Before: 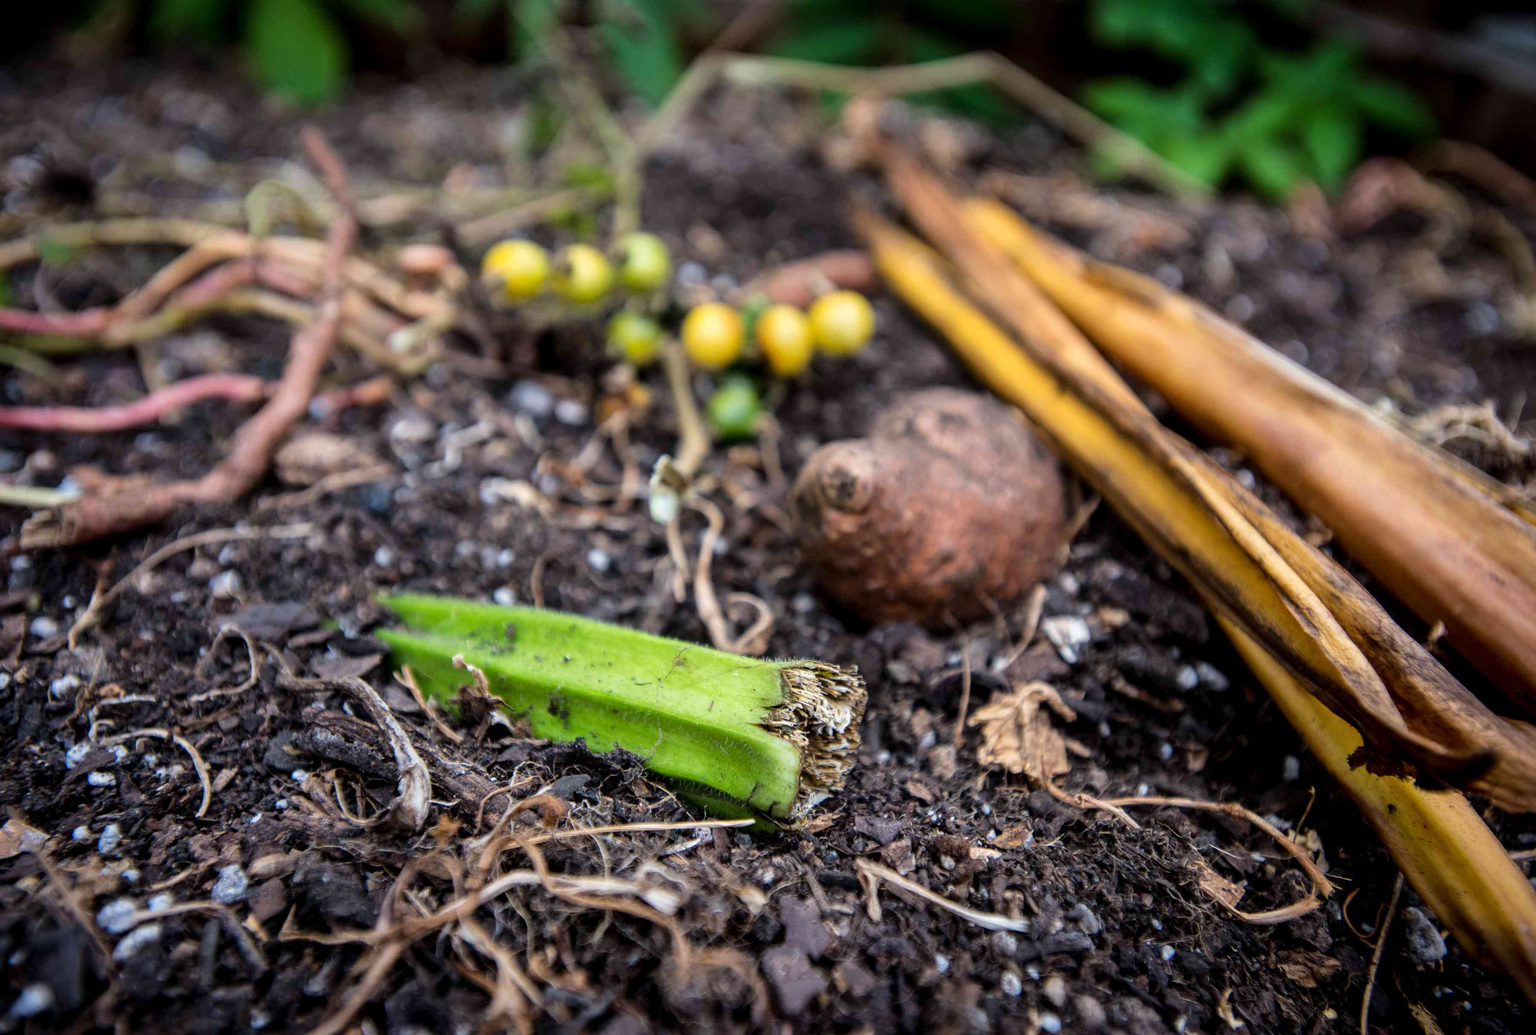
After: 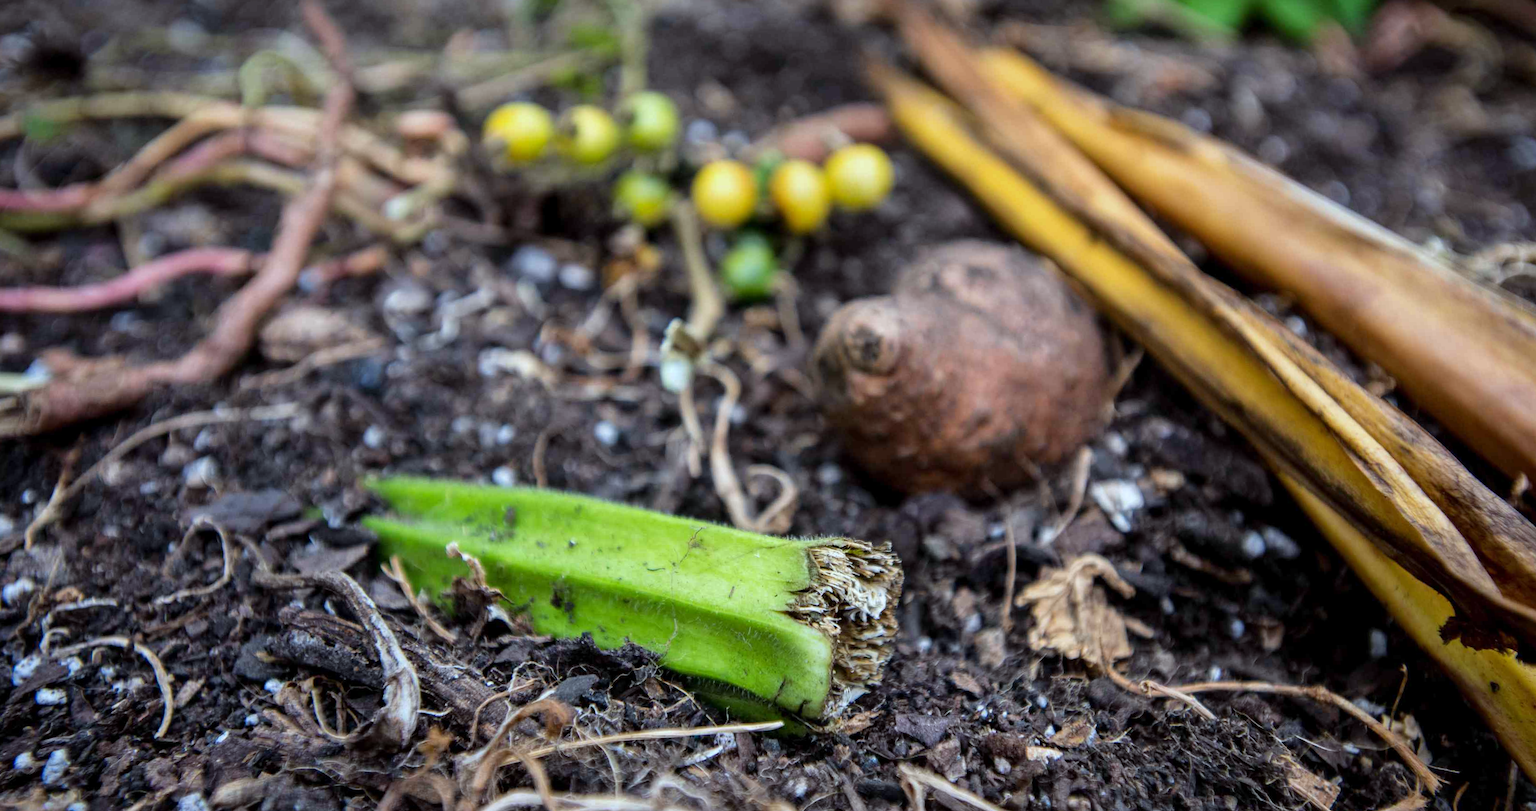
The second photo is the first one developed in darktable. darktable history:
crop: top 11.038%, bottom 13.962%
white balance: red 0.925, blue 1.046
rotate and perspective: rotation -1.68°, lens shift (vertical) -0.146, crop left 0.049, crop right 0.912, crop top 0.032, crop bottom 0.96
